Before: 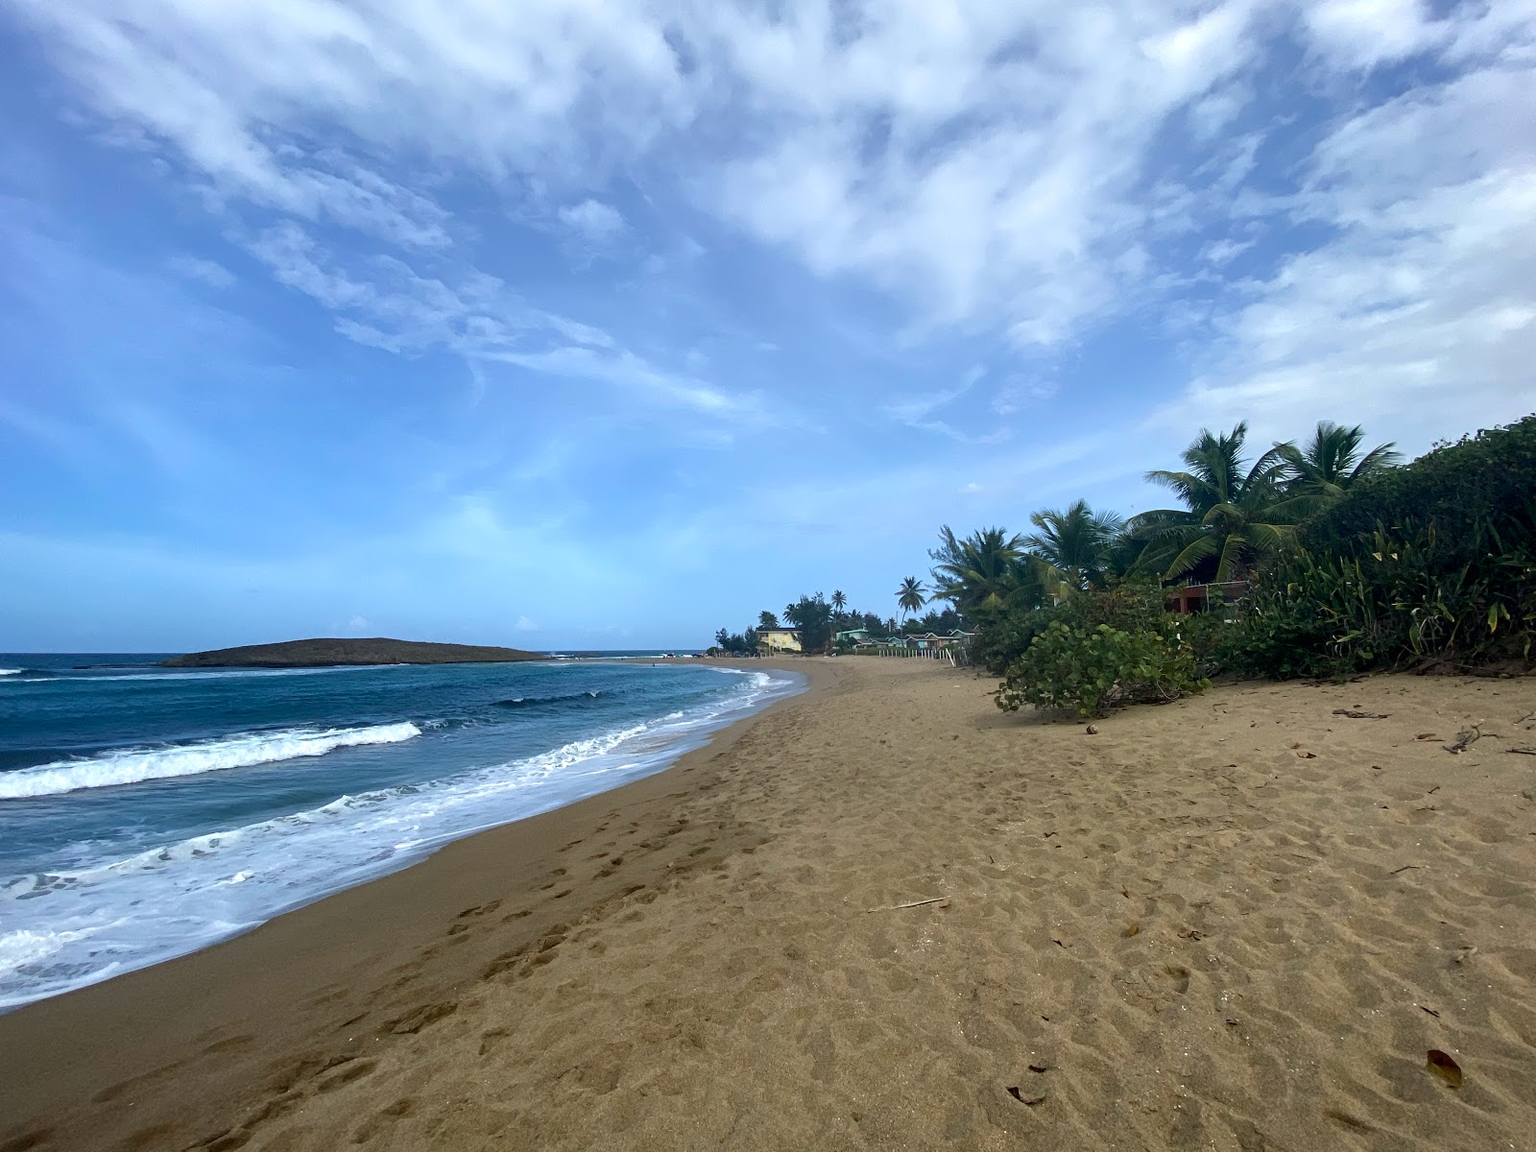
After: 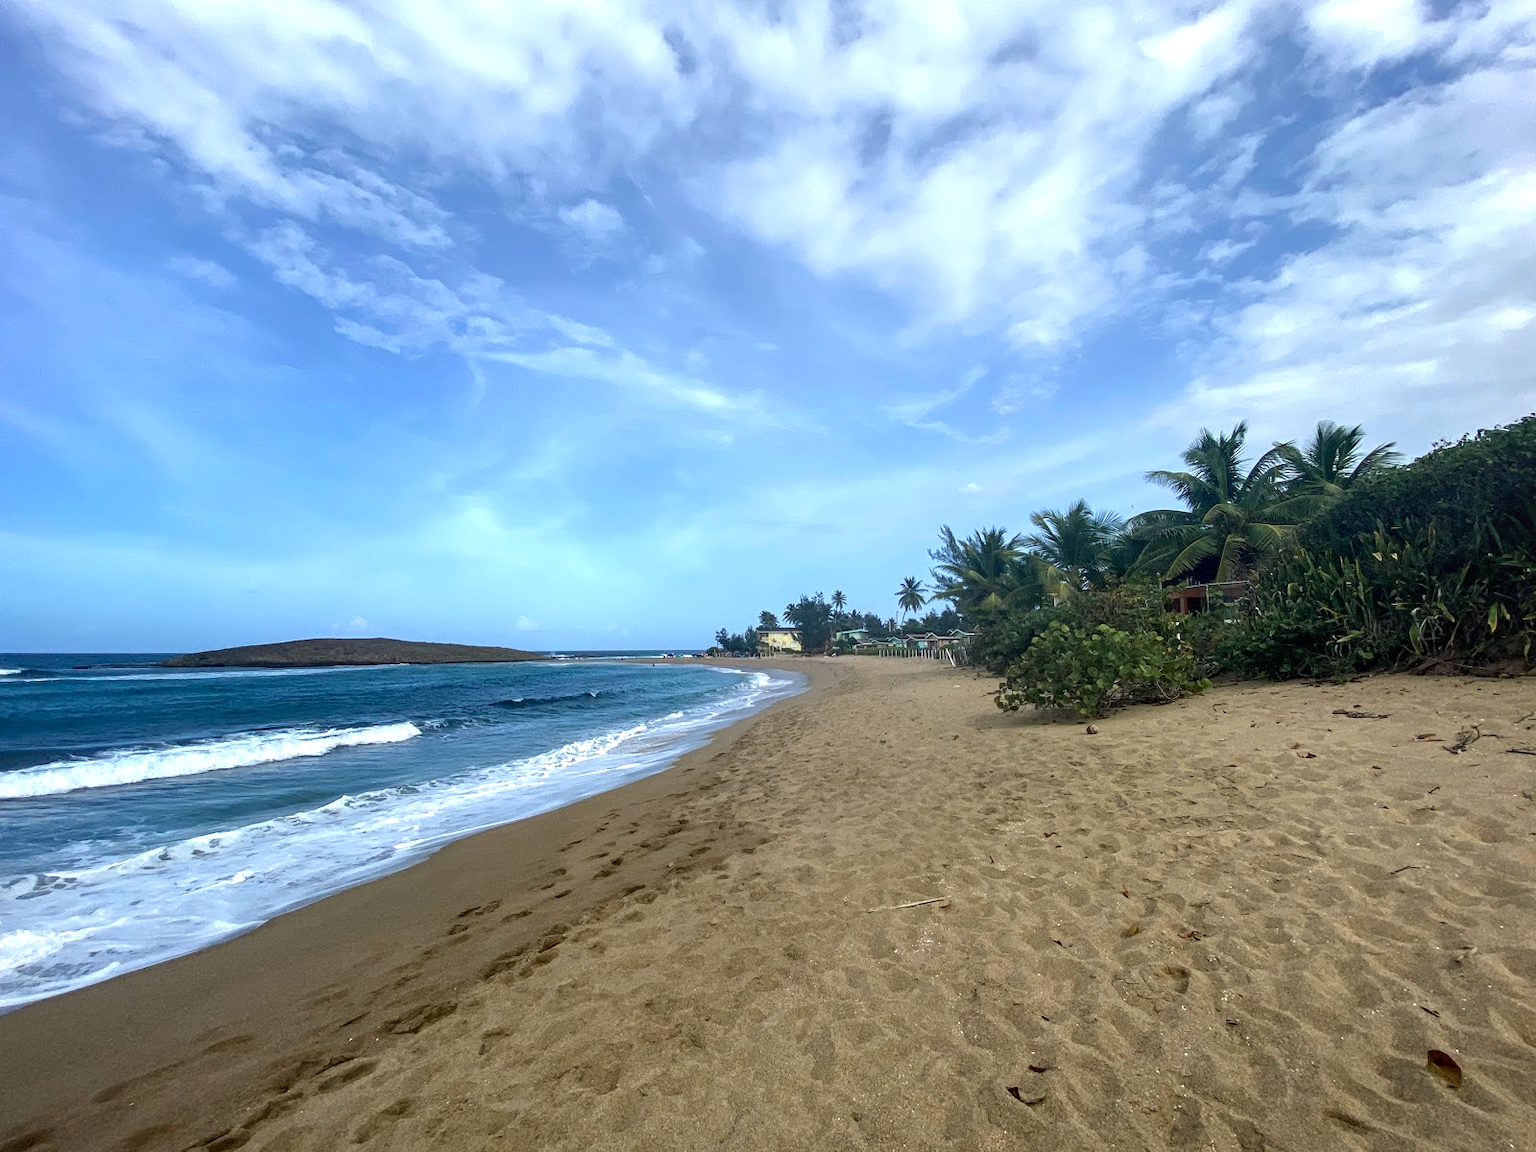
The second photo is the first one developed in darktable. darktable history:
contrast equalizer: octaves 7, y [[0.627 ×6], [0.563 ×6], [0 ×6], [0 ×6], [0 ×6]], mix -0.085
exposure: black level correction 0, exposure 0.301 EV, compensate exposure bias true, compensate highlight preservation false
local contrast: on, module defaults
